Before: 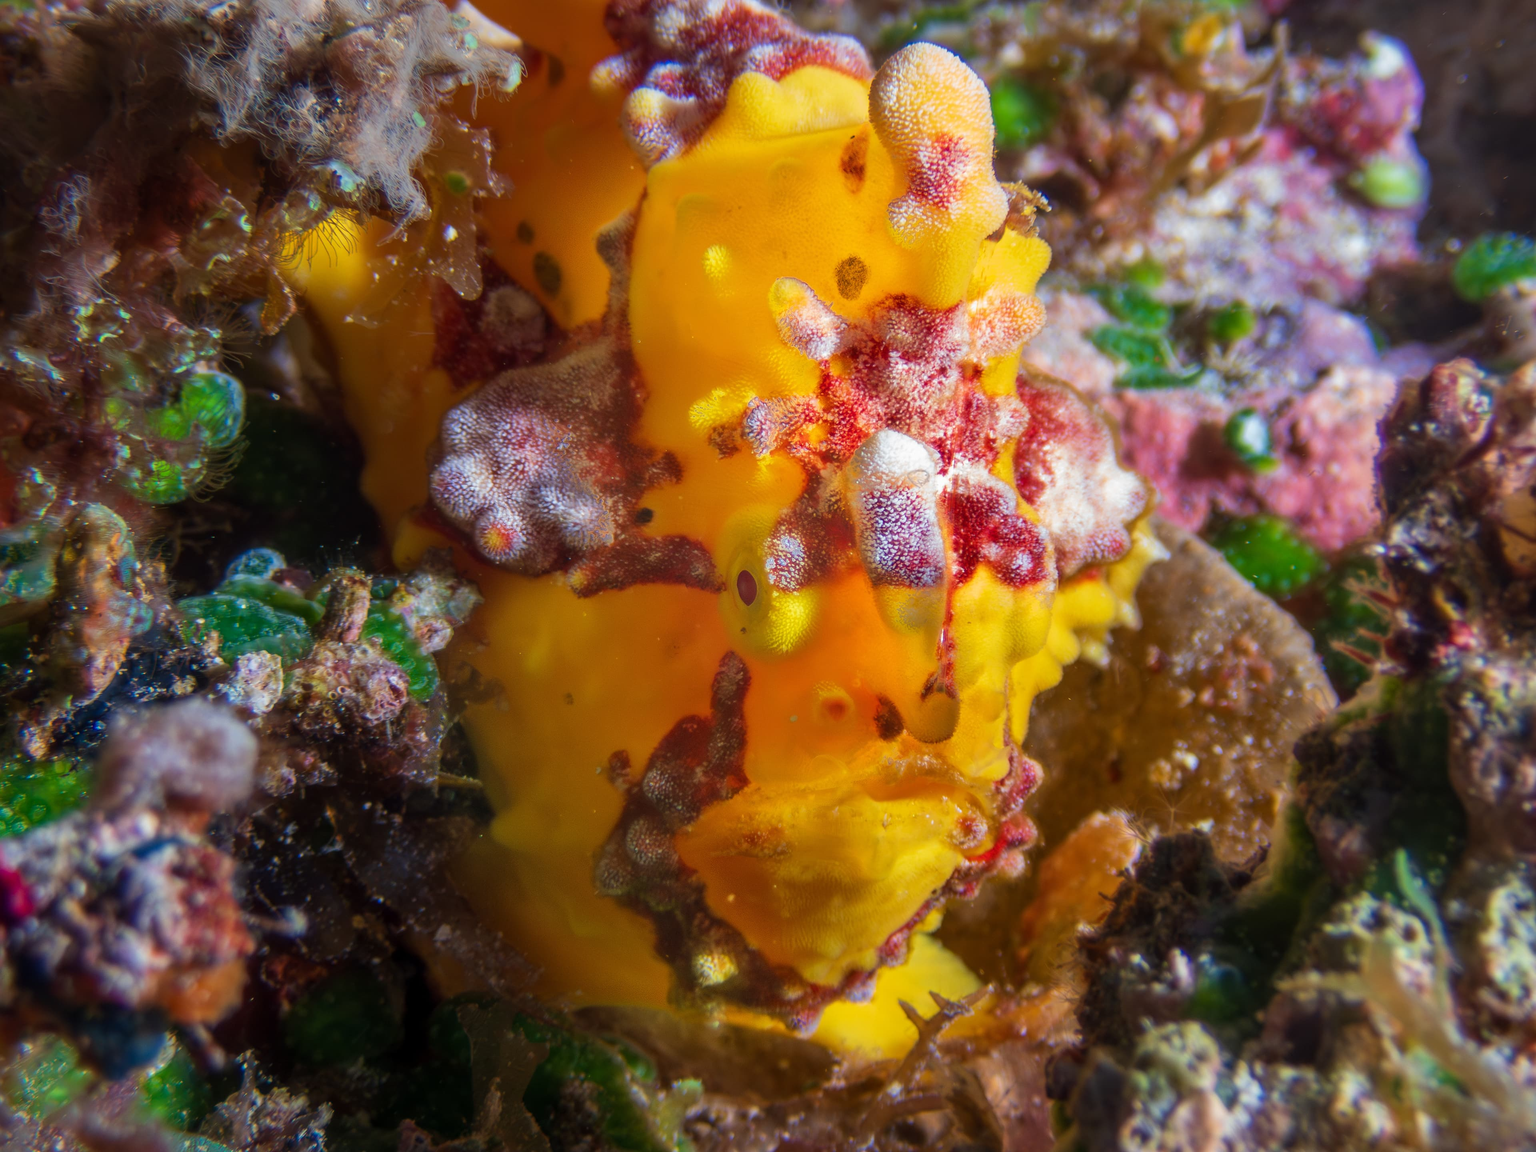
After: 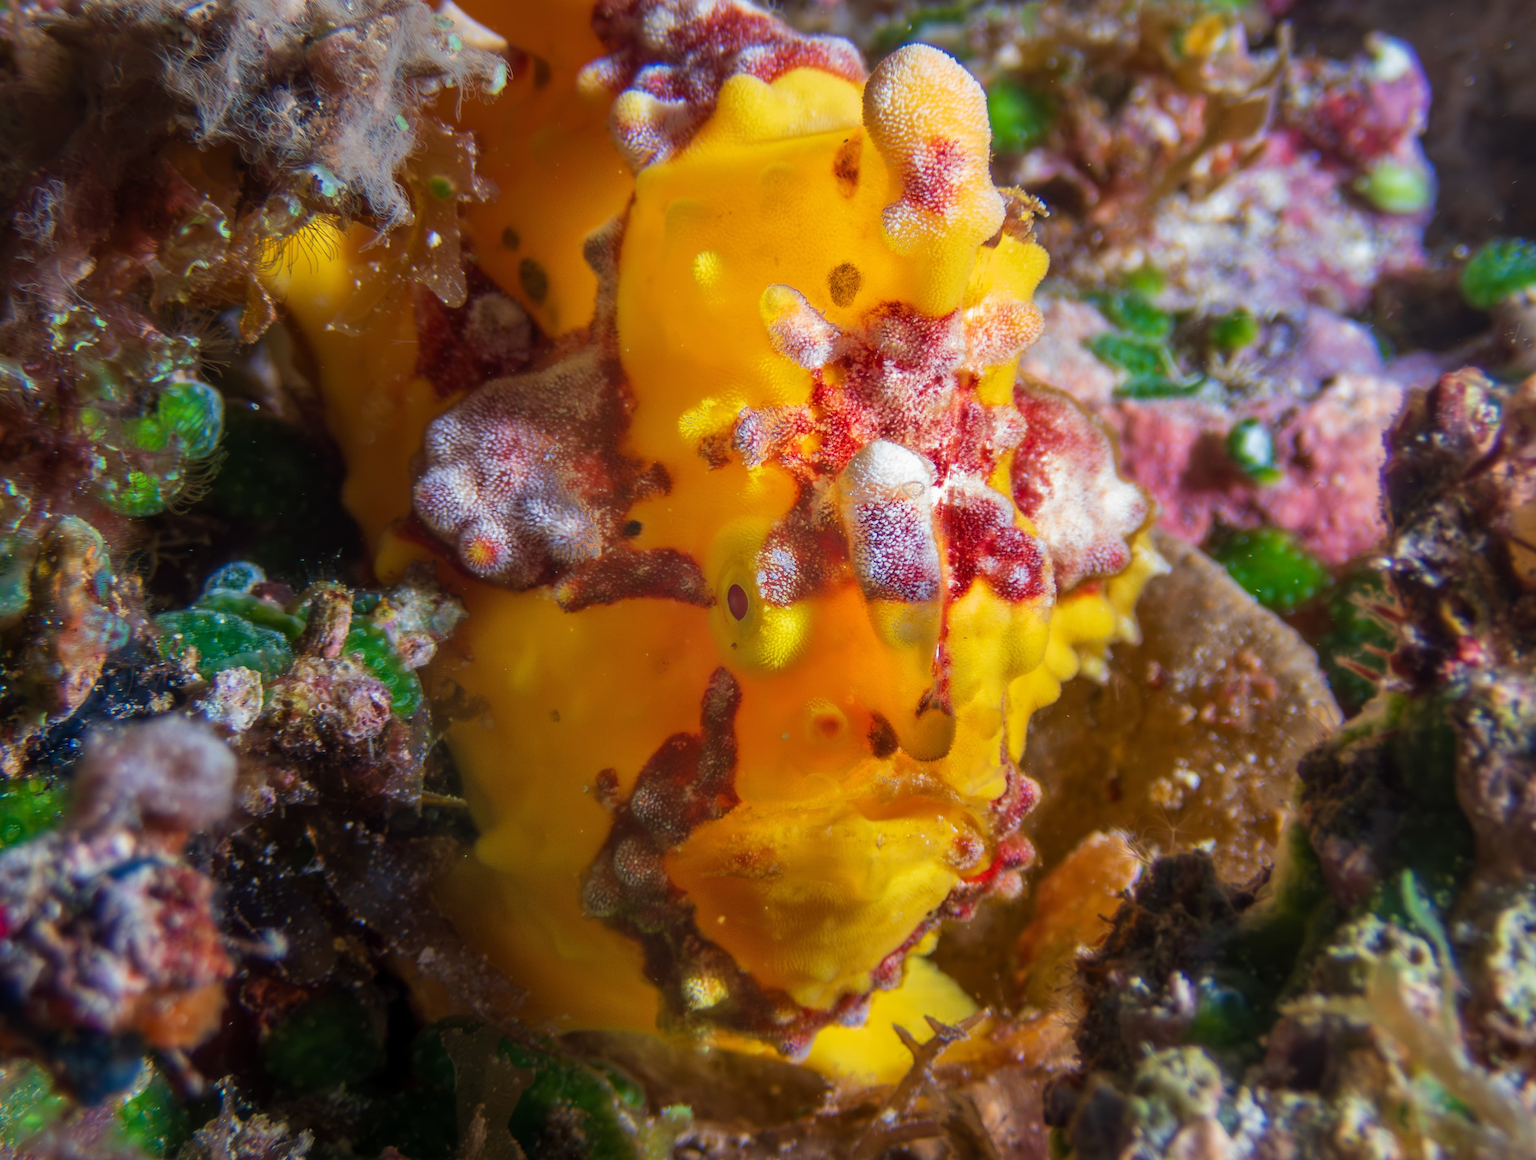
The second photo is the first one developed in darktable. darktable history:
crop and rotate: left 1.768%, right 0.576%, bottom 1.583%
